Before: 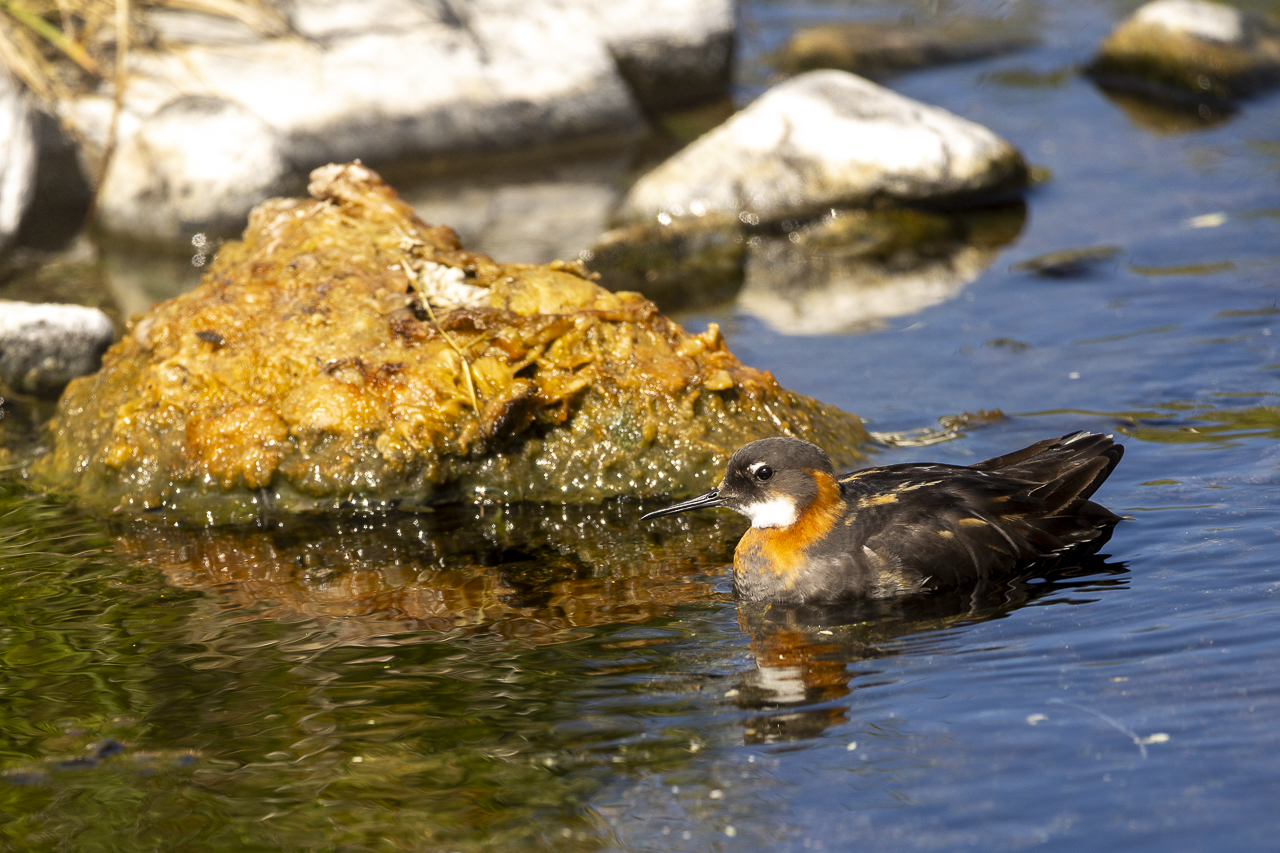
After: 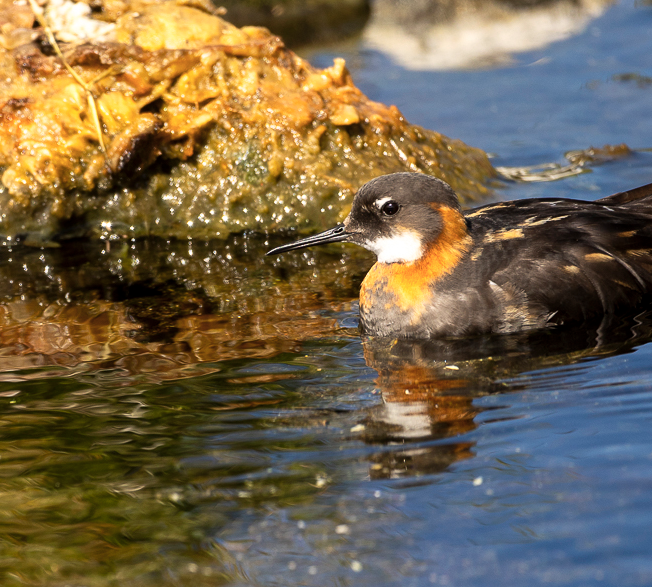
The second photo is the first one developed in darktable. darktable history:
crop and rotate: left 29.237%, top 31.152%, right 19.807%
color zones: curves: ch0 [(0, 0.558) (0.143, 0.559) (0.286, 0.529) (0.429, 0.505) (0.571, 0.5) (0.714, 0.5) (0.857, 0.5) (1, 0.558)]; ch1 [(0, 0.469) (0.01, 0.469) (0.12, 0.446) (0.248, 0.469) (0.5, 0.5) (0.748, 0.5) (0.99, 0.469) (1, 0.469)]
